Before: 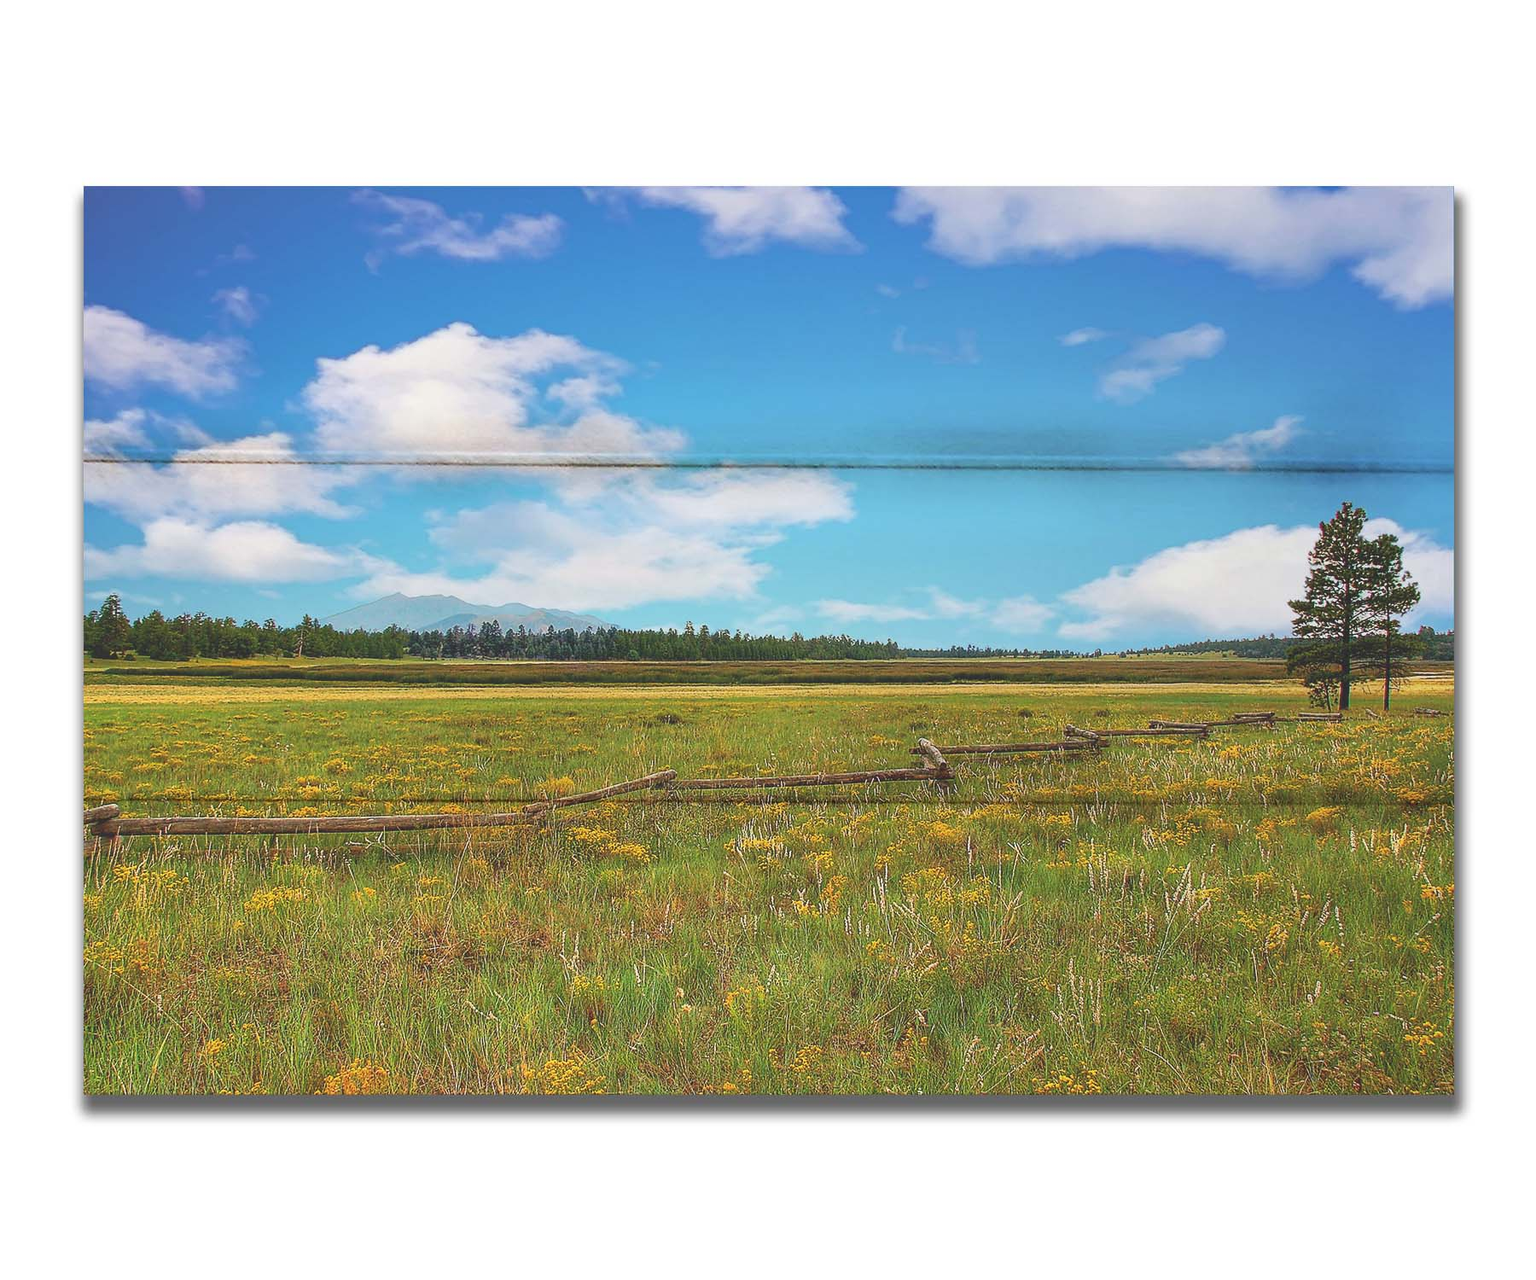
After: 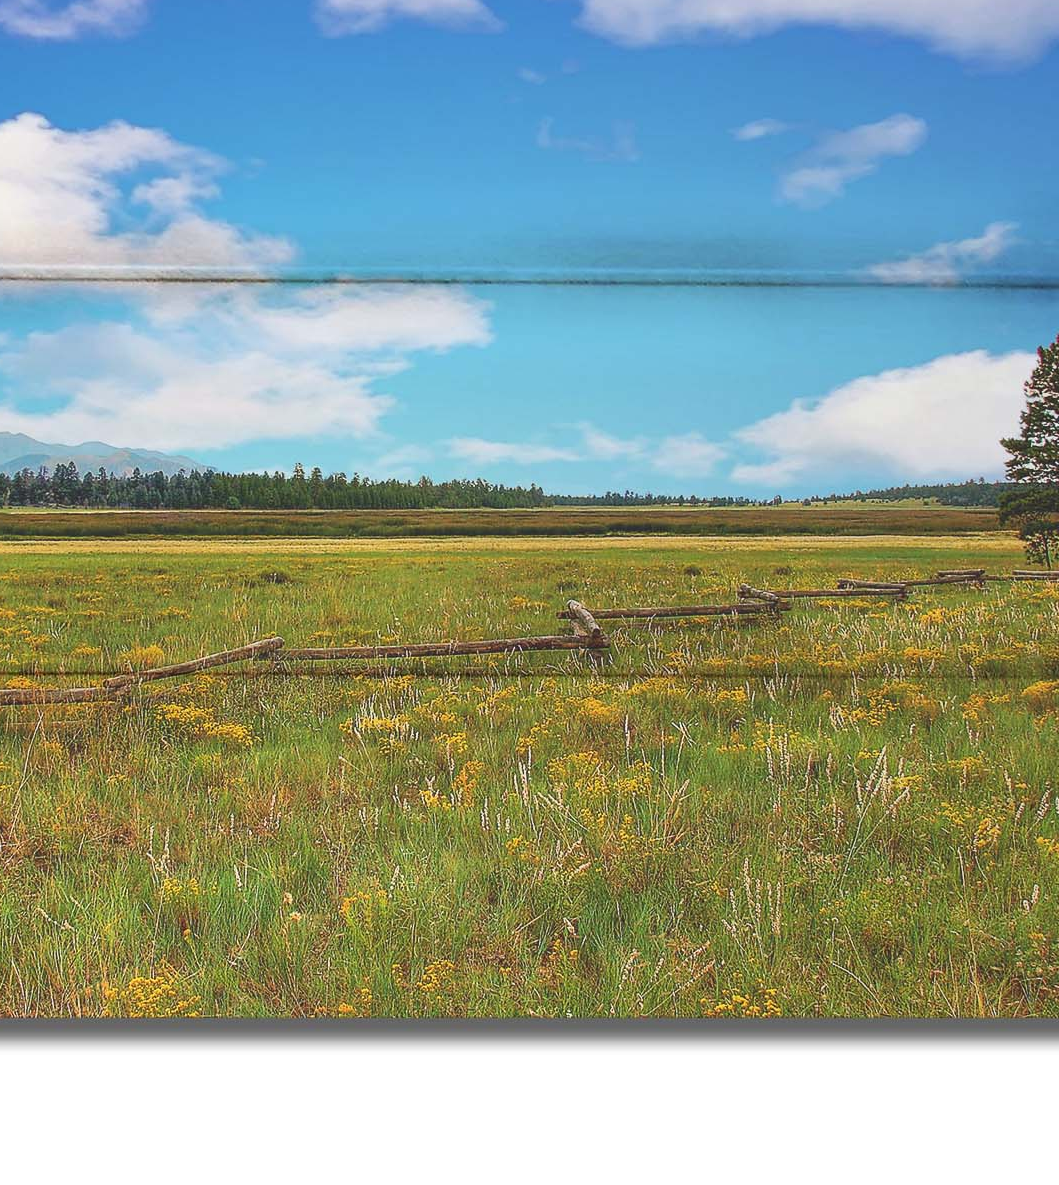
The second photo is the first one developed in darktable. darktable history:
crop and rotate: left 28.326%, top 17.668%, right 12.794%, bottom 3.331%
